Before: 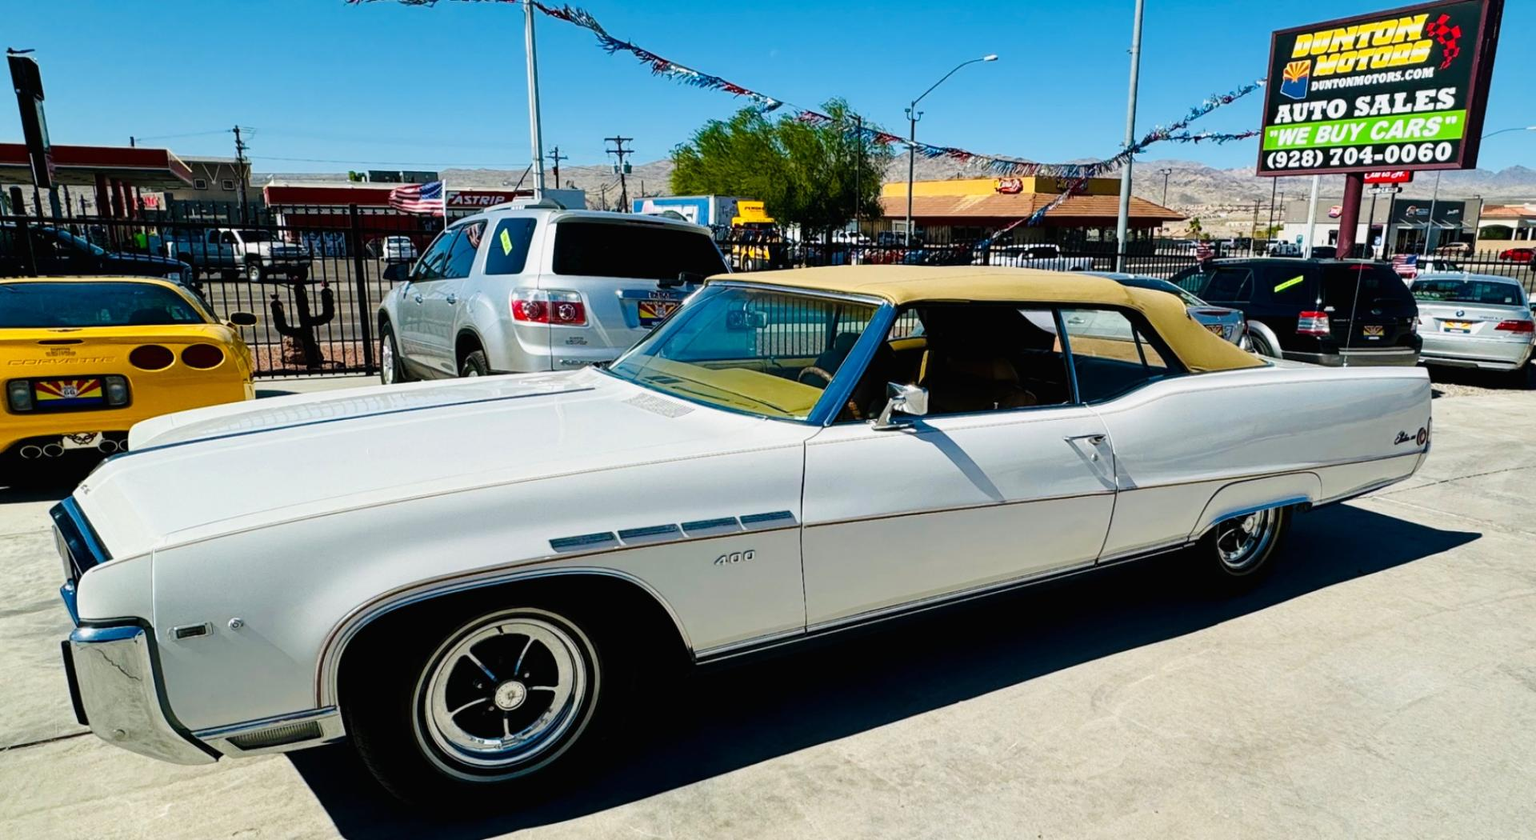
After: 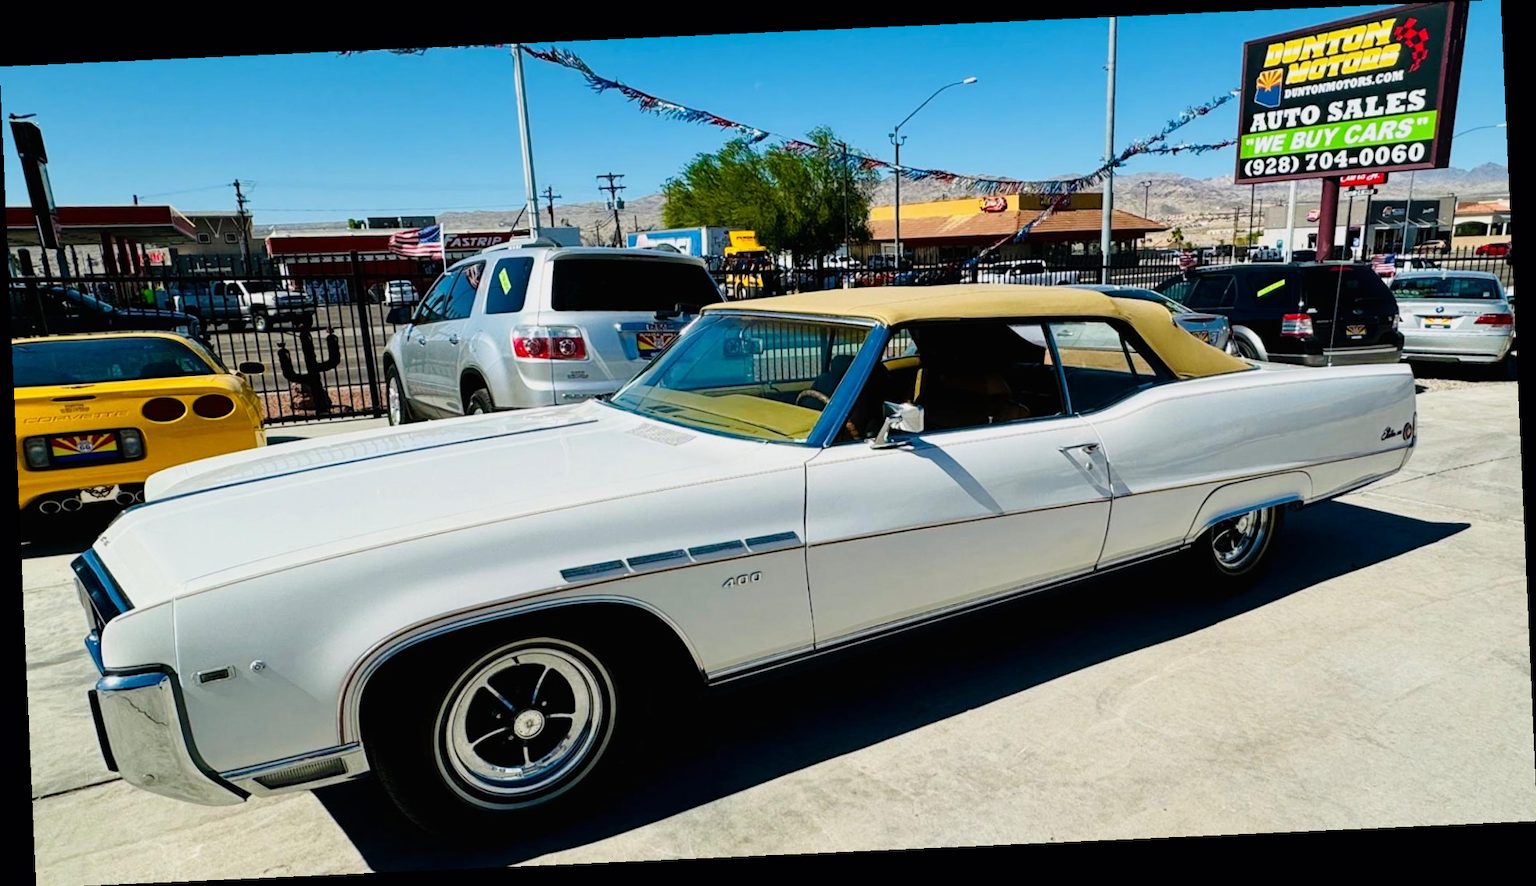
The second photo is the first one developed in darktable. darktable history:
filmic rgb: black relative exposure -16 EV, white relative exposure 2.93 EV, hardness 10.04, color science v6 (2022)
rotate and perspective: rotation -2.56°, automatic cropping off
